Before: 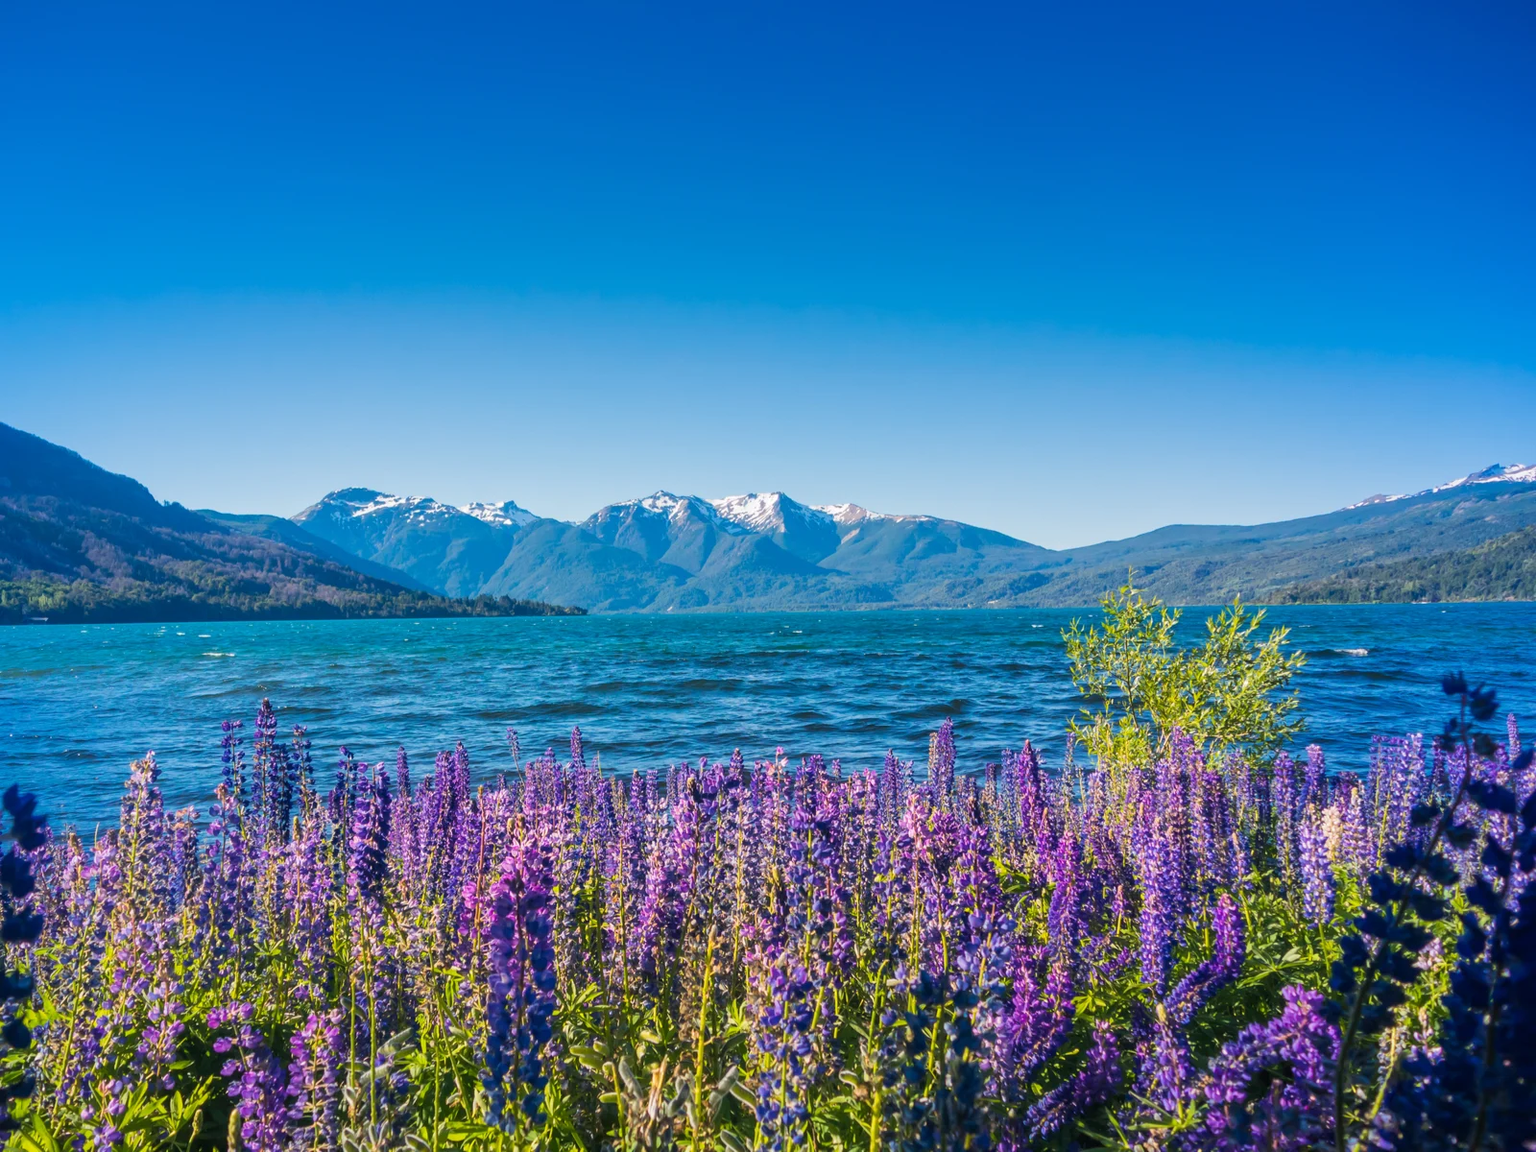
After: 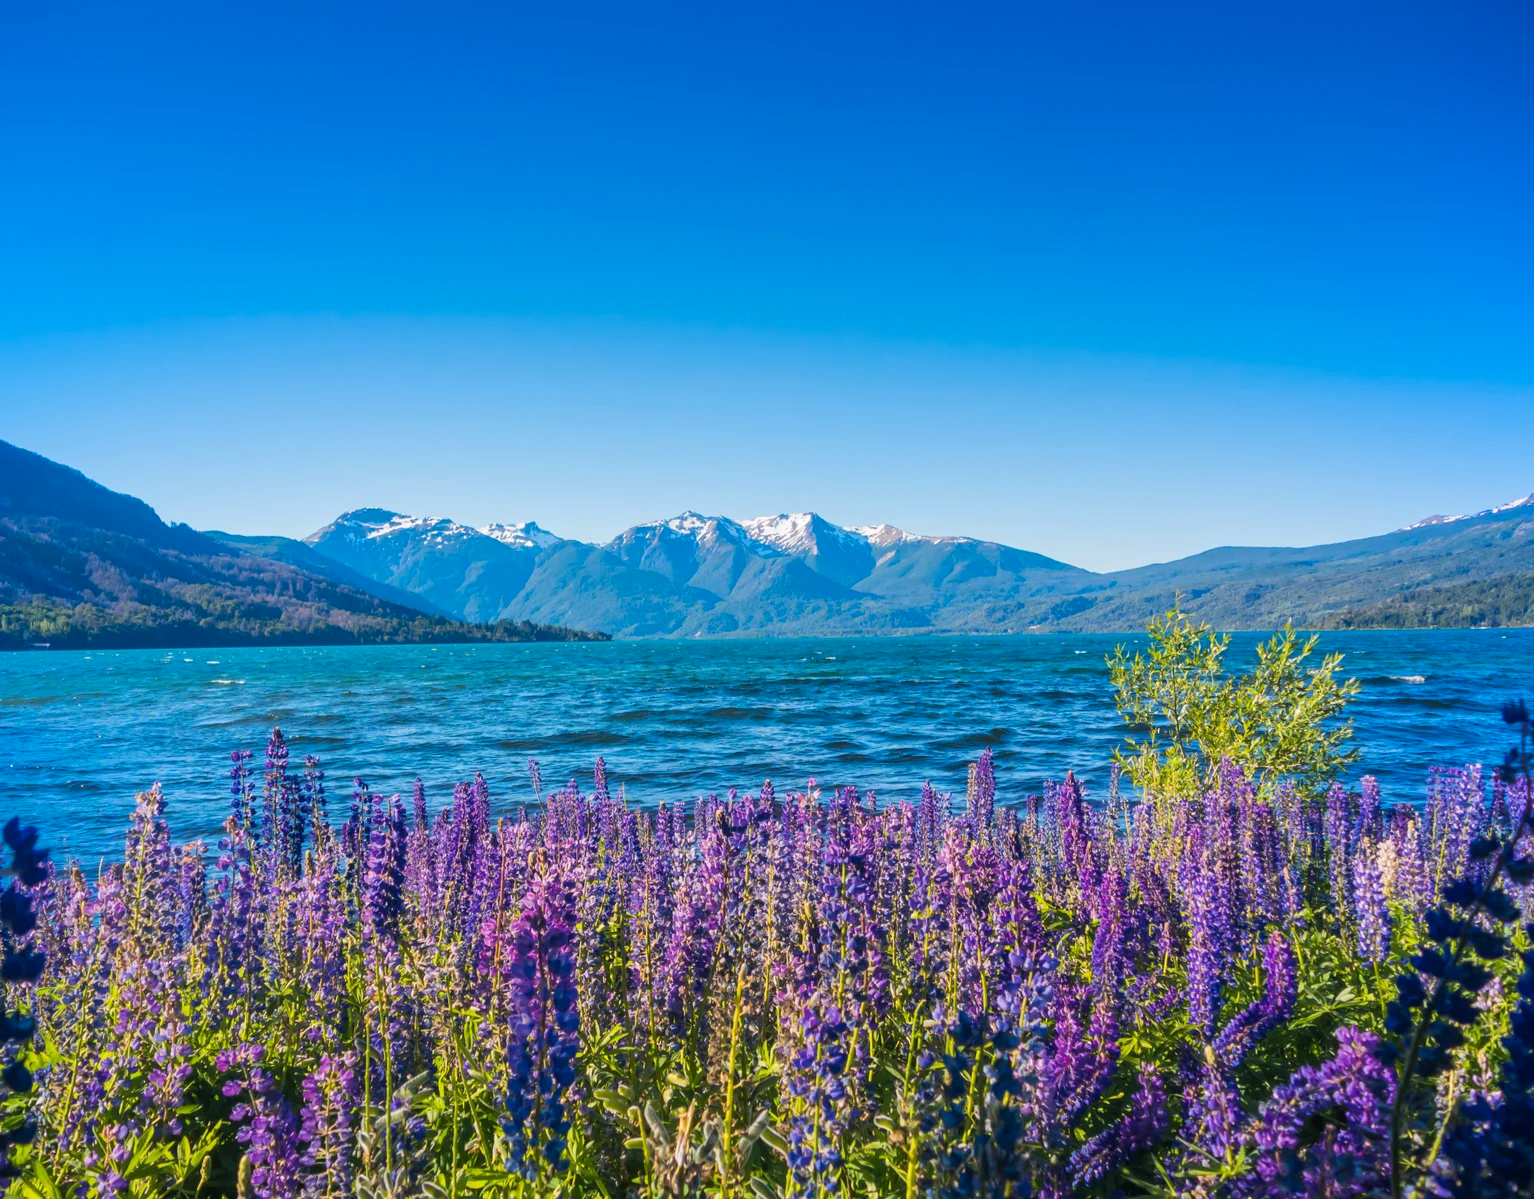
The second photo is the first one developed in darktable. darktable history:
crop: right 4.121%, bottom 0.046%
color zones: curves: ch0 [(0.068, 0.464) (0.25, 0.5) (0.48, 0.508) (0.75, 0.536) (0.886, 0.476) (0.967, 0.456)]; ch1 [(0.066, 0.456) (0.25, 0.5) (0.616, 0.508) (0.746, 0.56) (0.934, 0.444)]
